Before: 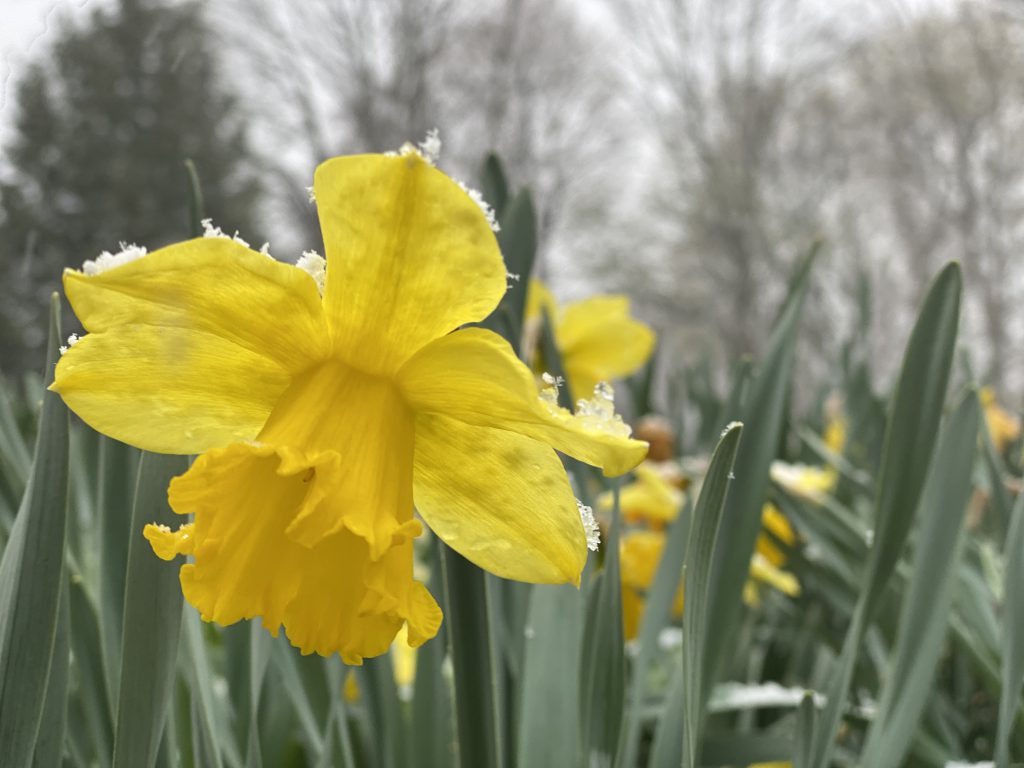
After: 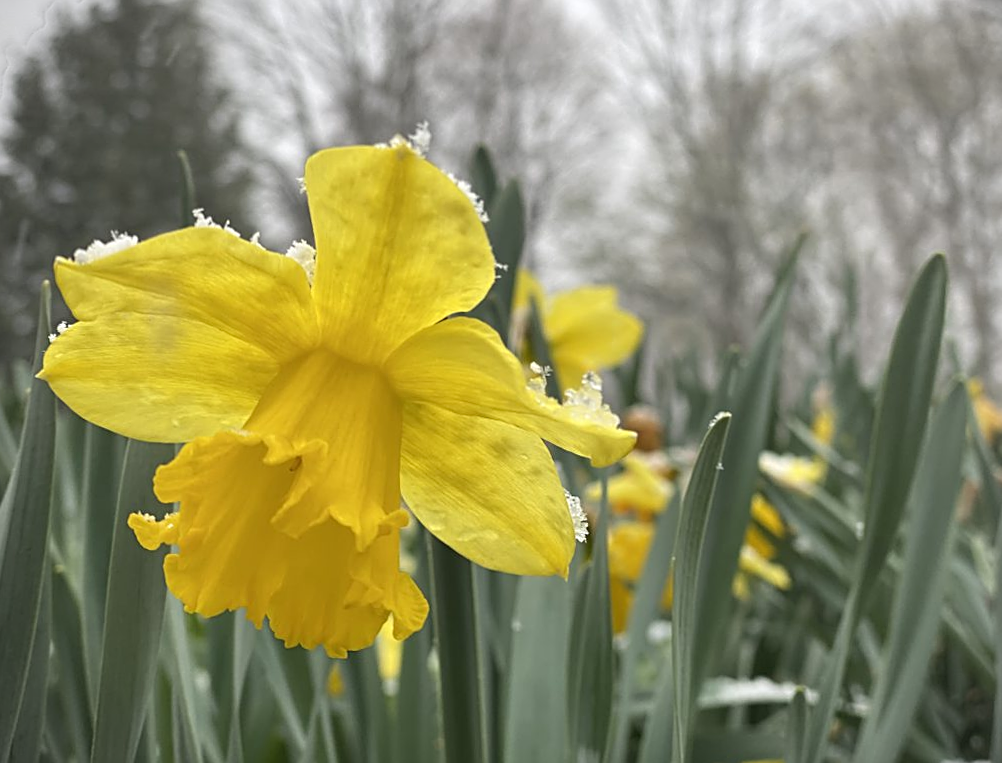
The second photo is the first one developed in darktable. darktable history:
sharpen: on, module defaults
vignetting: fall-off start 91.19%
rotate and perspective: rotation 0.226°, lens shift (vertical) -0.042, crop left 0.023, crop right 0.982, crop top 0.006, crop bottom 0.994
